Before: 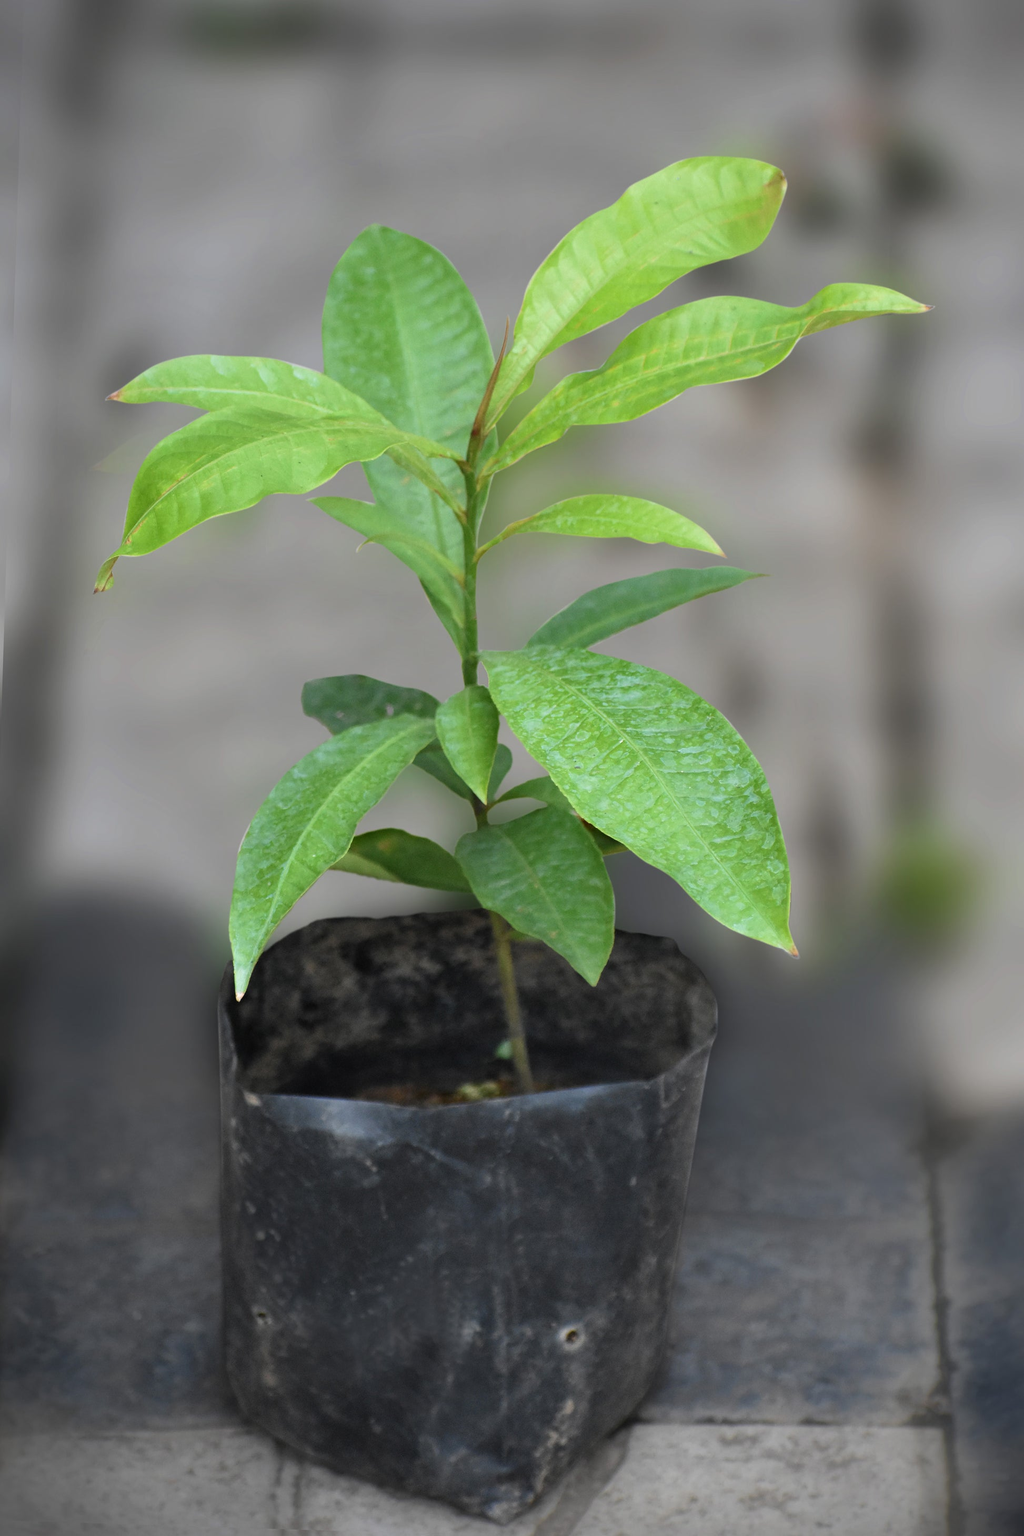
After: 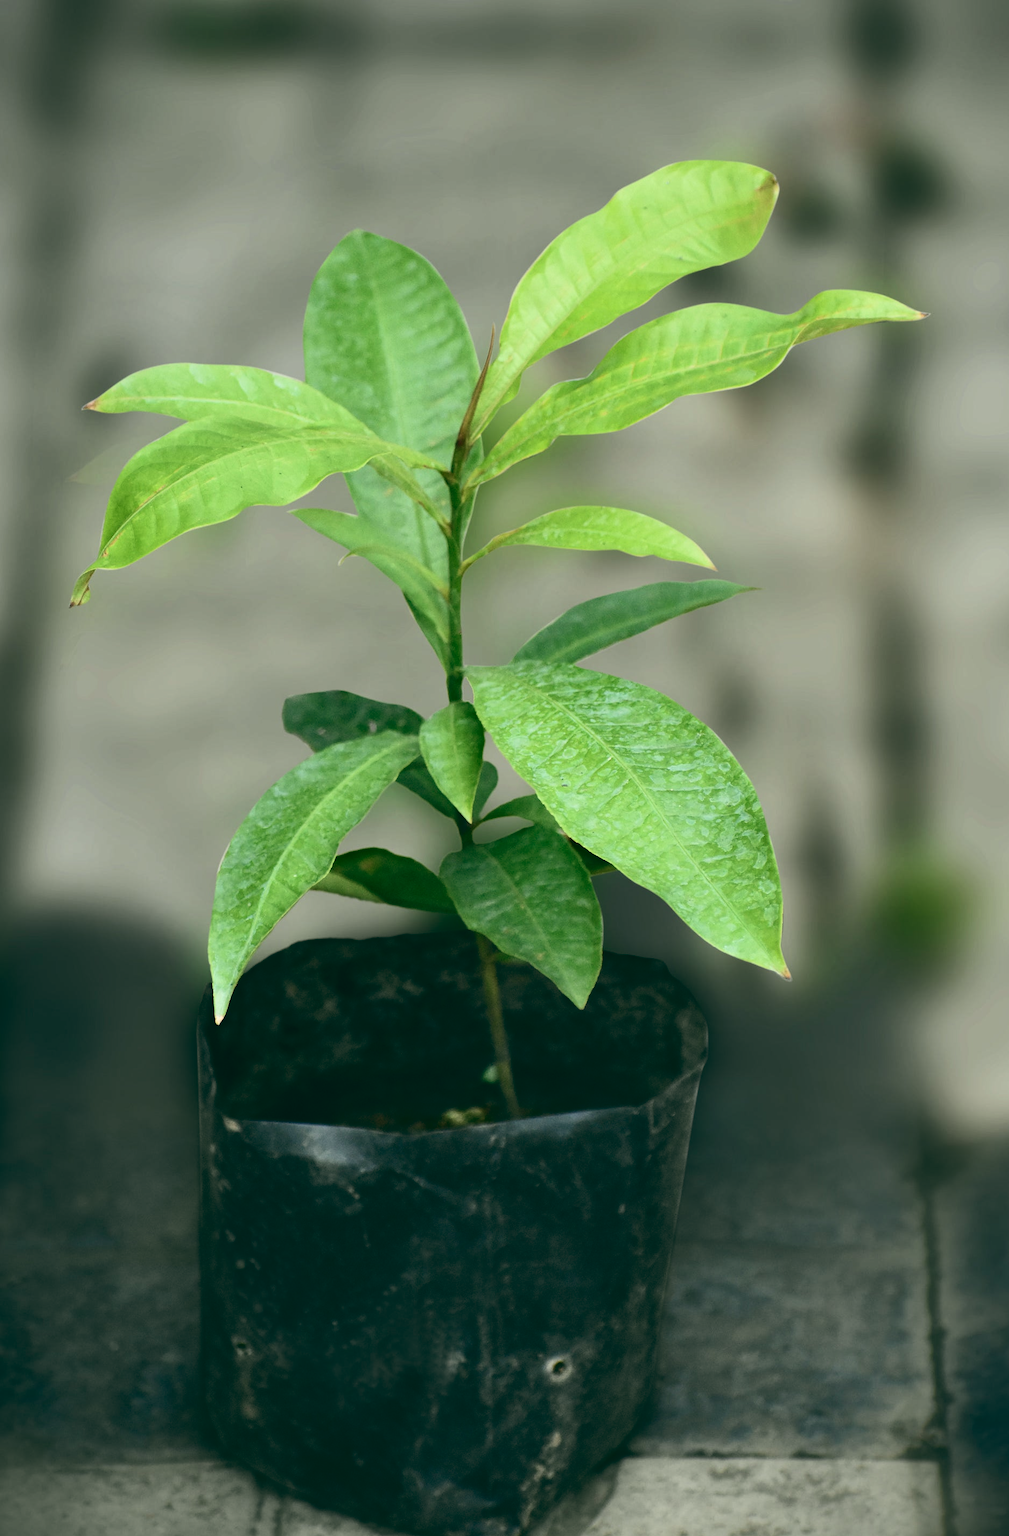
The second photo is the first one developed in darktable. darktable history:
contrast brightness saturation: contrast 0.28
color balance: lift [1.005, 0.99, 1.007, 1.01], gamma [1, 1.034, 1.032, 0.966], gain [0.873, 1.055, 1.067, 0.933]
crop and rotate: left 2.536%, right 1.107%, bottom 2.246%
